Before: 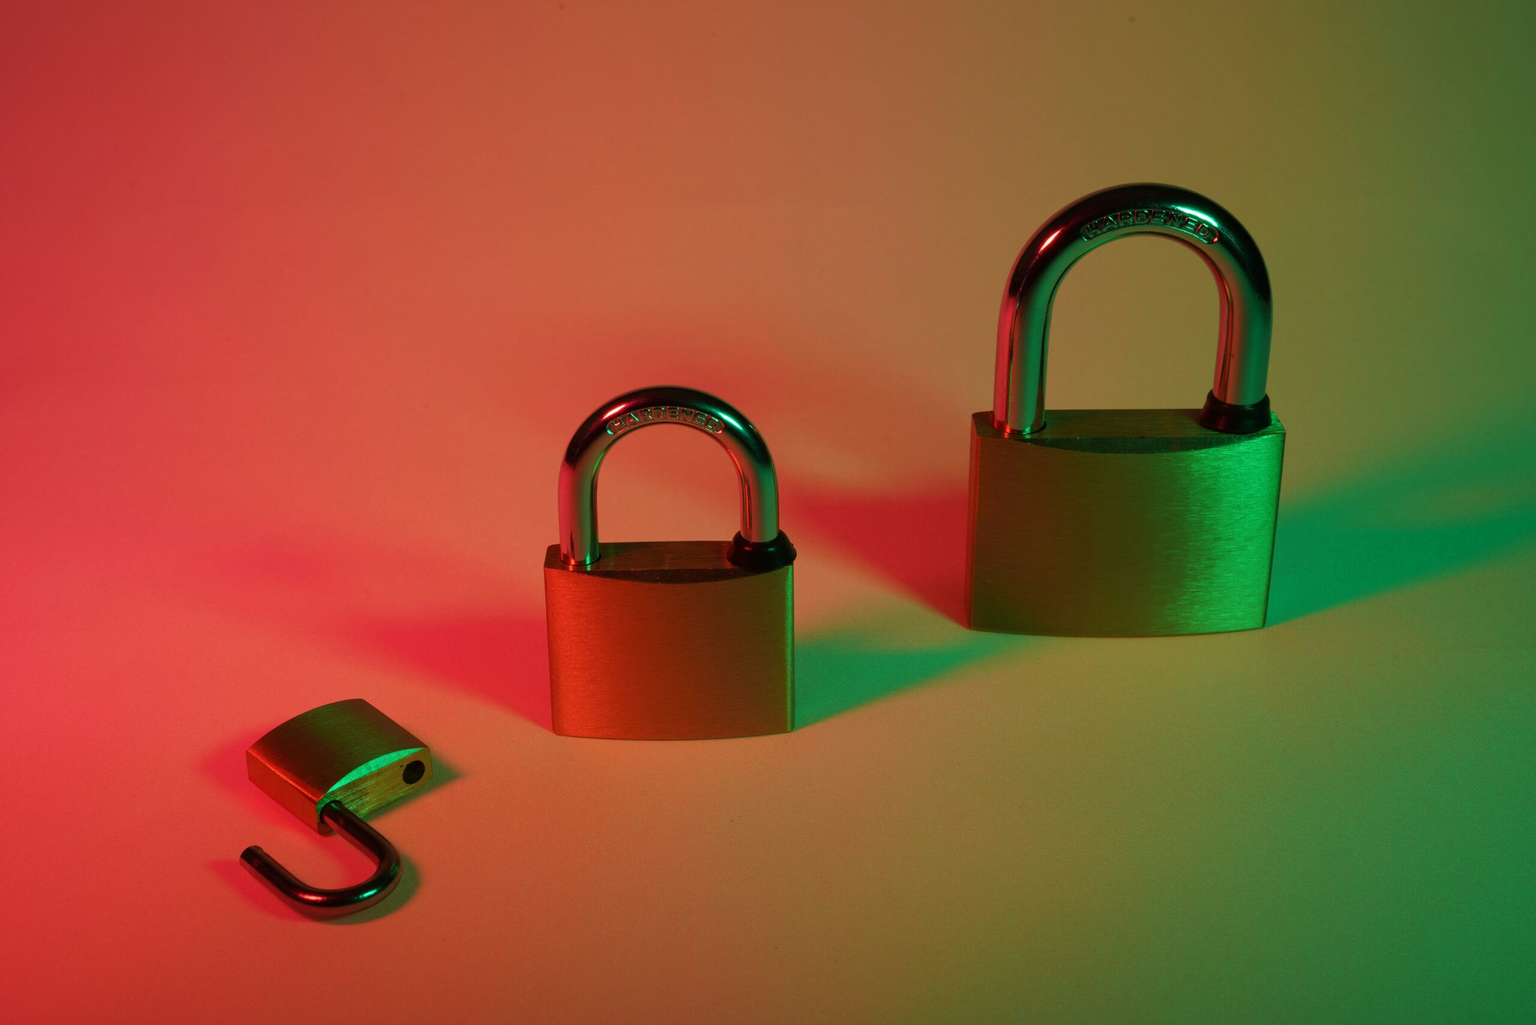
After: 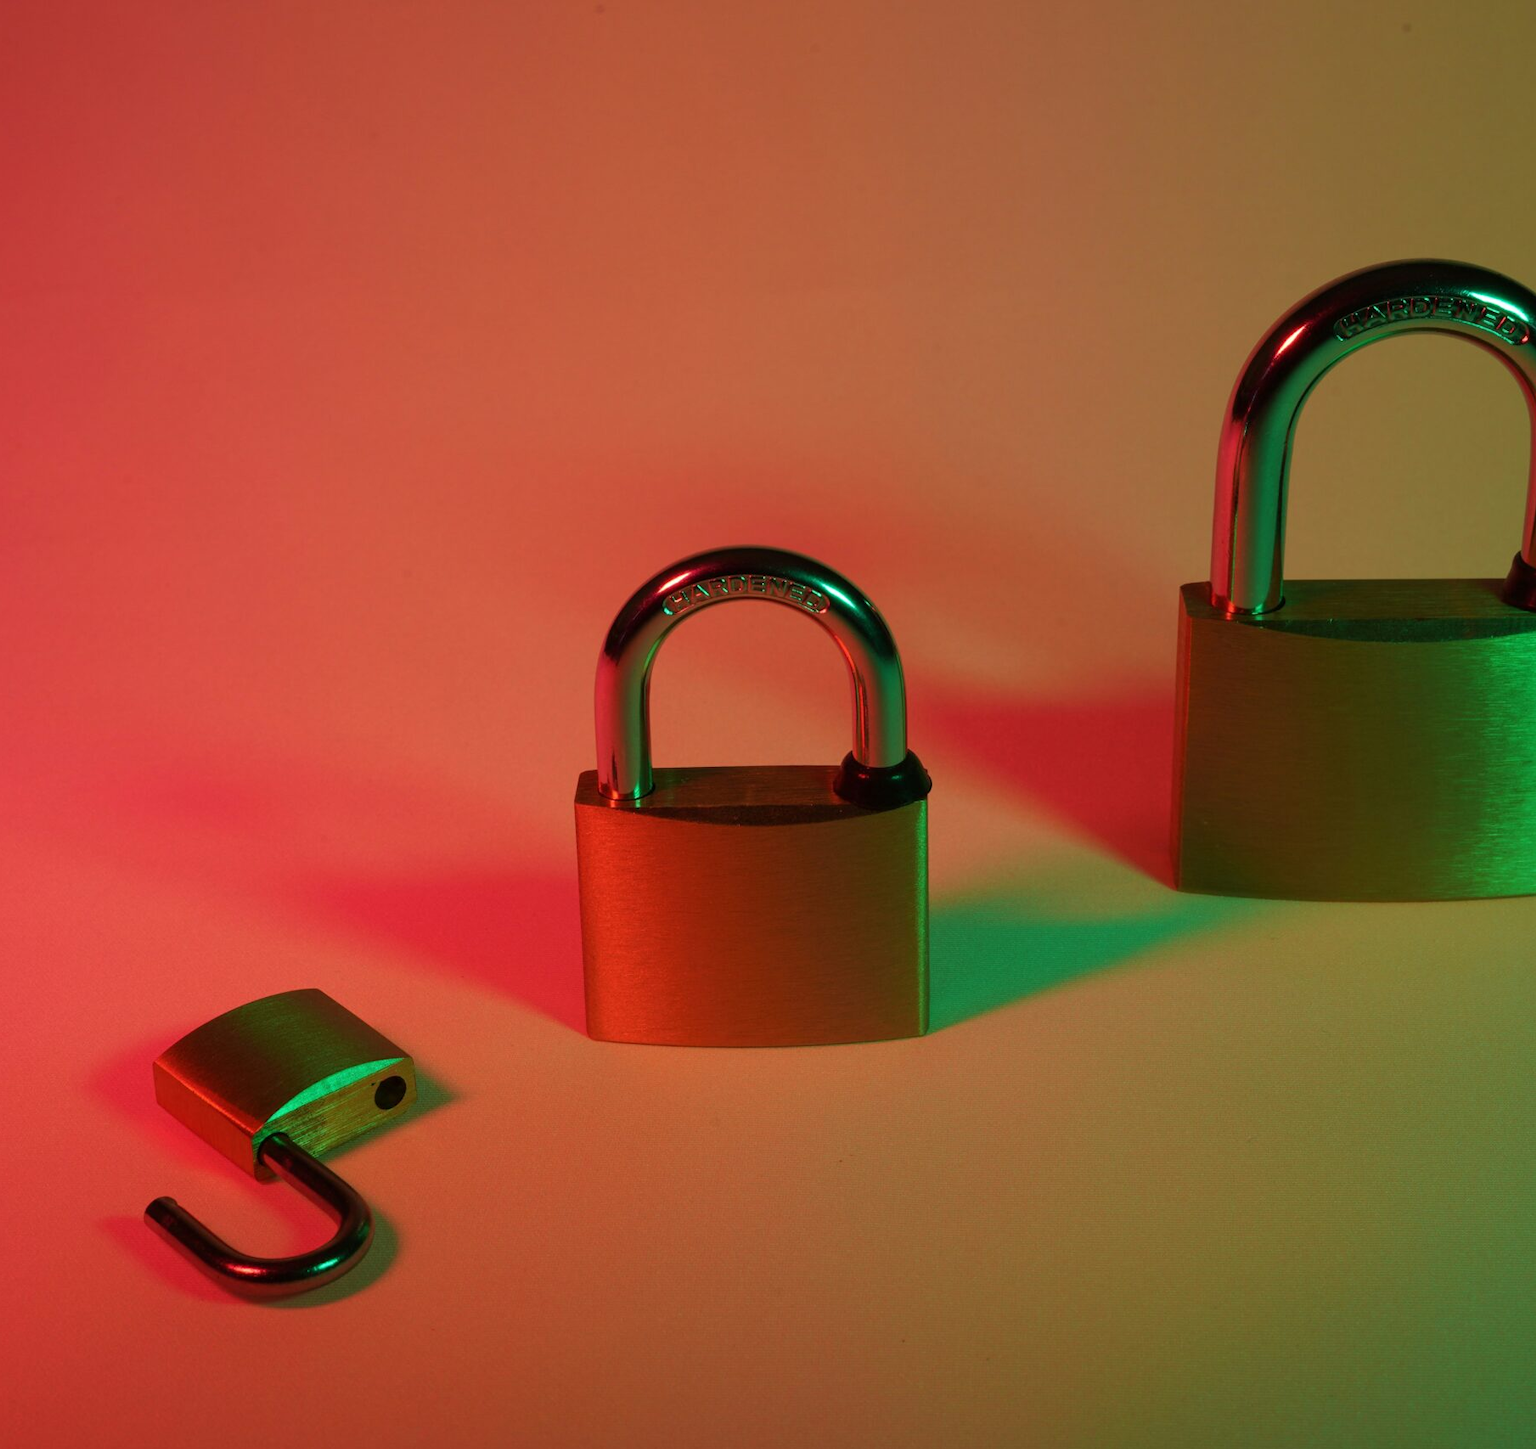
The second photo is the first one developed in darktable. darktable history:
crop and rotate: left 8.997%, right 20.315%
